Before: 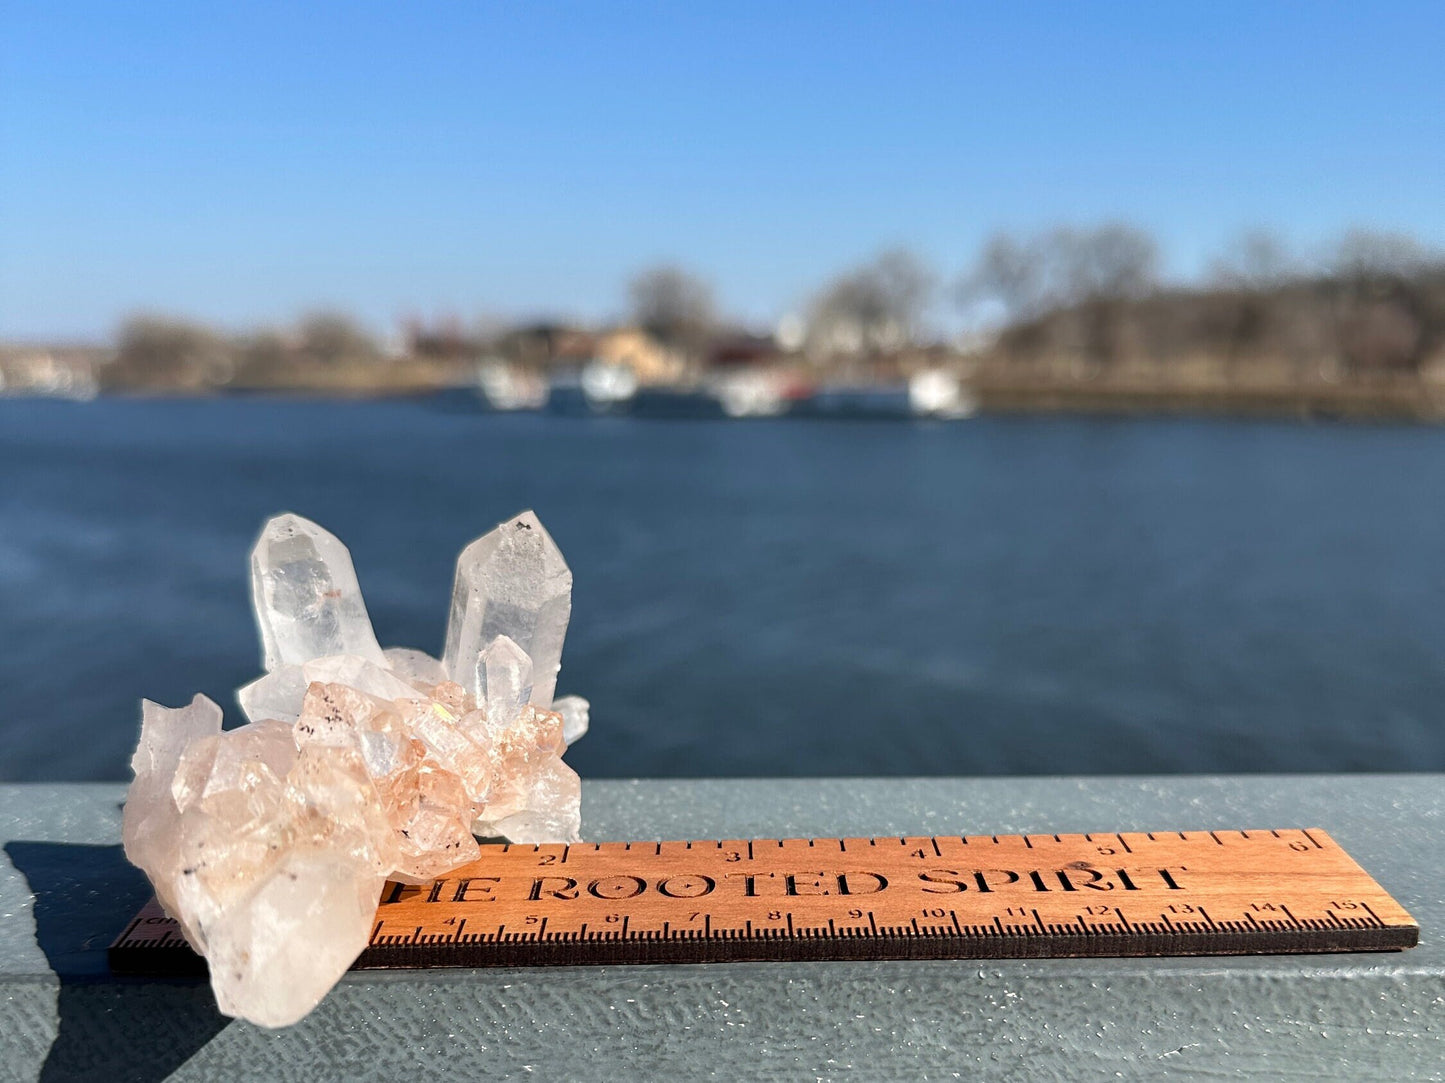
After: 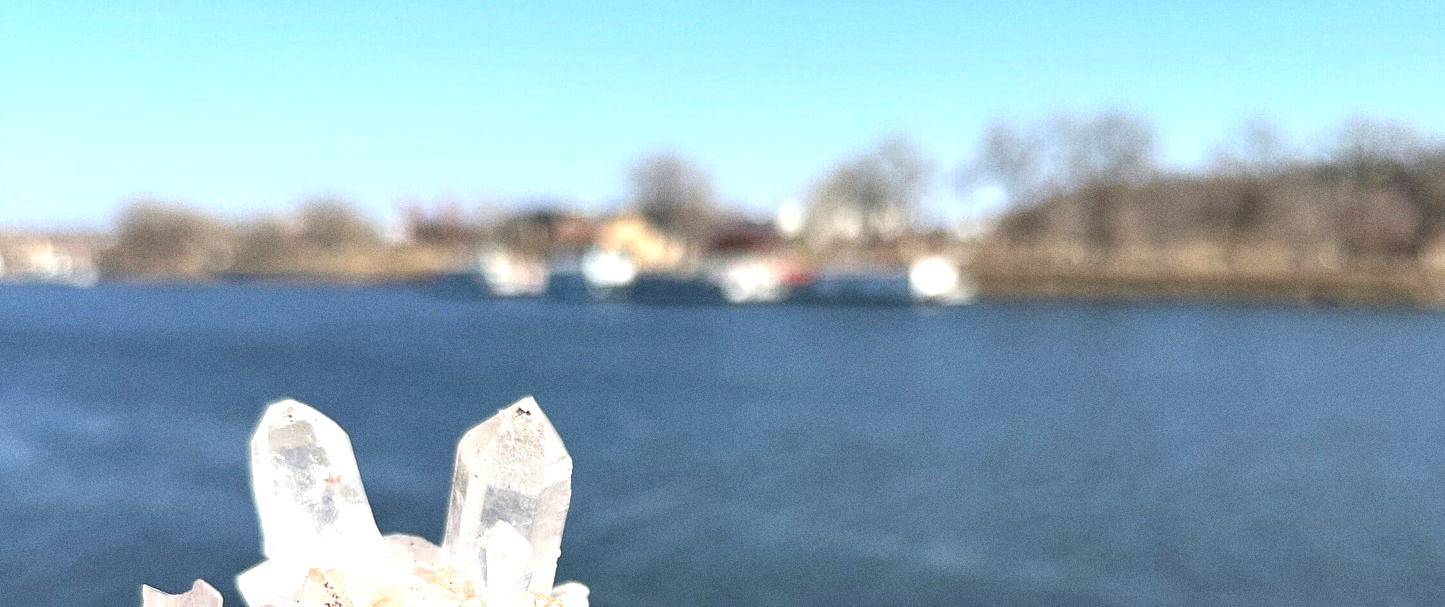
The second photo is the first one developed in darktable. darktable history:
exposure: black level correction -0.001, exposure 0.9 EV, compensate exposure bias true, compensate highlight preservation false
grain: coarseness 0.09 ISO
crop and rotate: top 10.605%, bottom 33.274%
